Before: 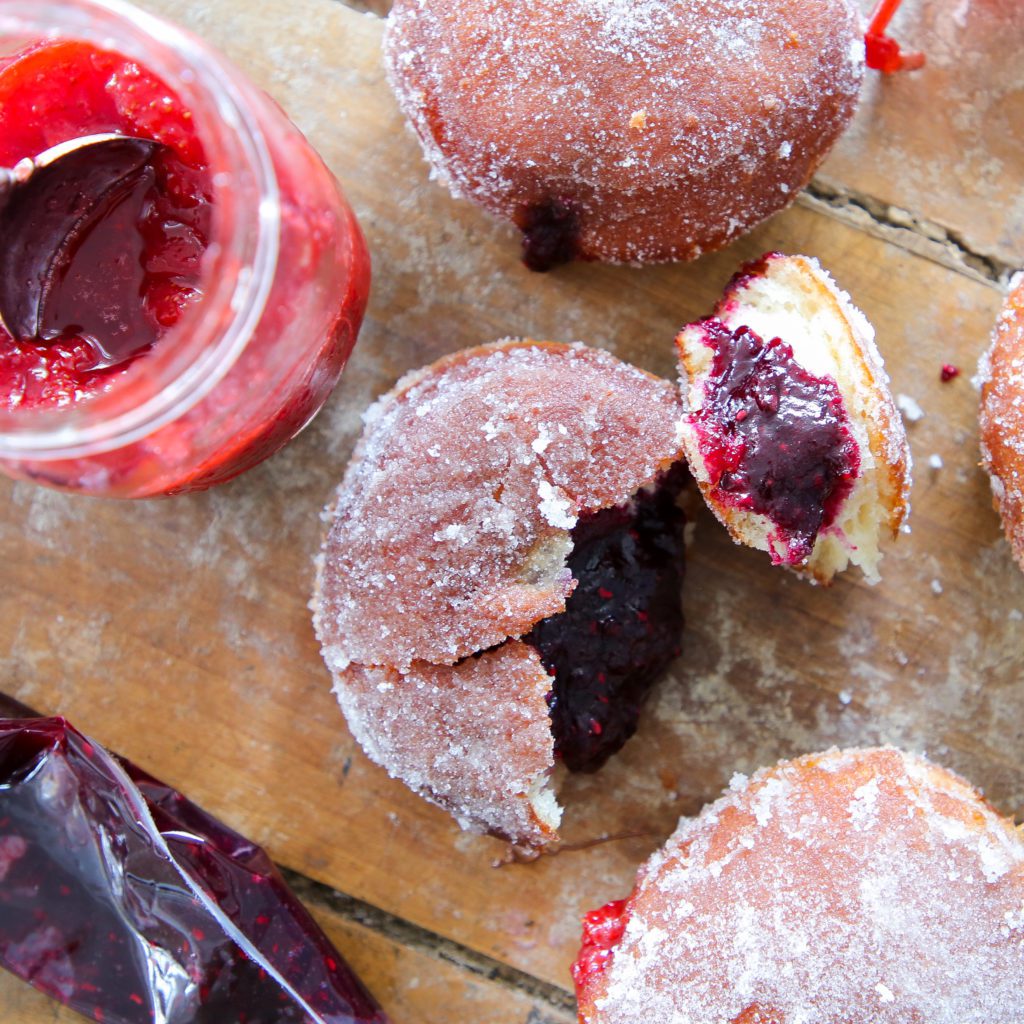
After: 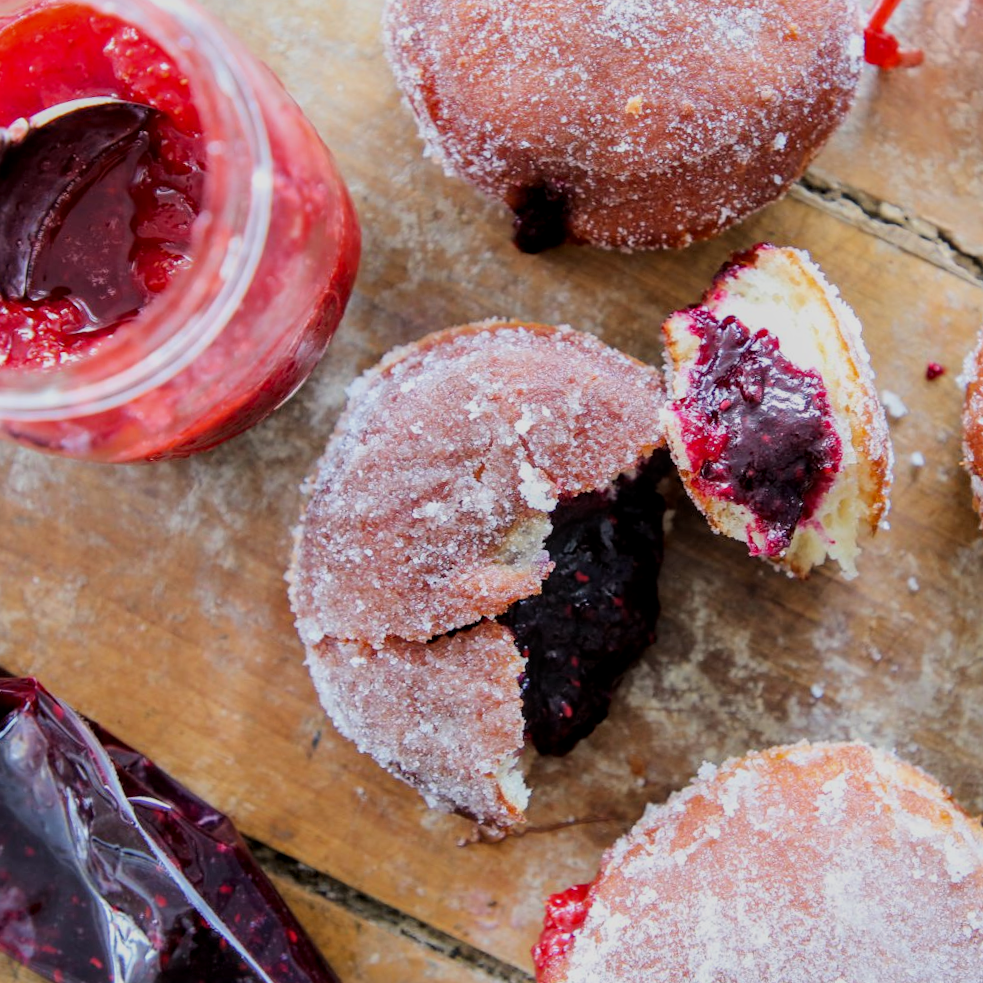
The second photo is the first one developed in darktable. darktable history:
local contrast: on, module defaults
crop and rotate: angle -2.38°
filmic rgb: black relative exposure -7.82 EV, white relative exposure 4.29 EV, hardness 3.86, color science v6 (2022)
